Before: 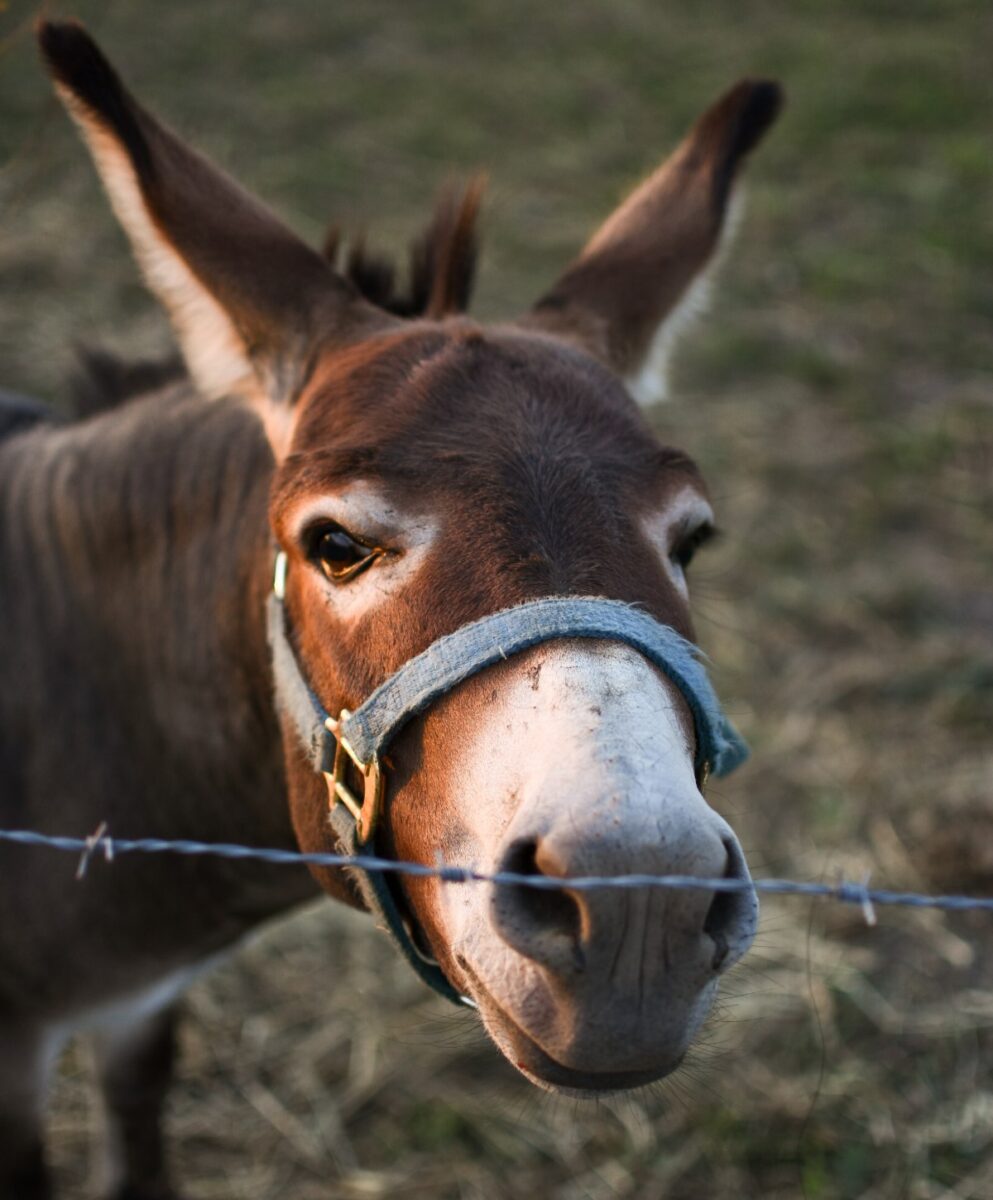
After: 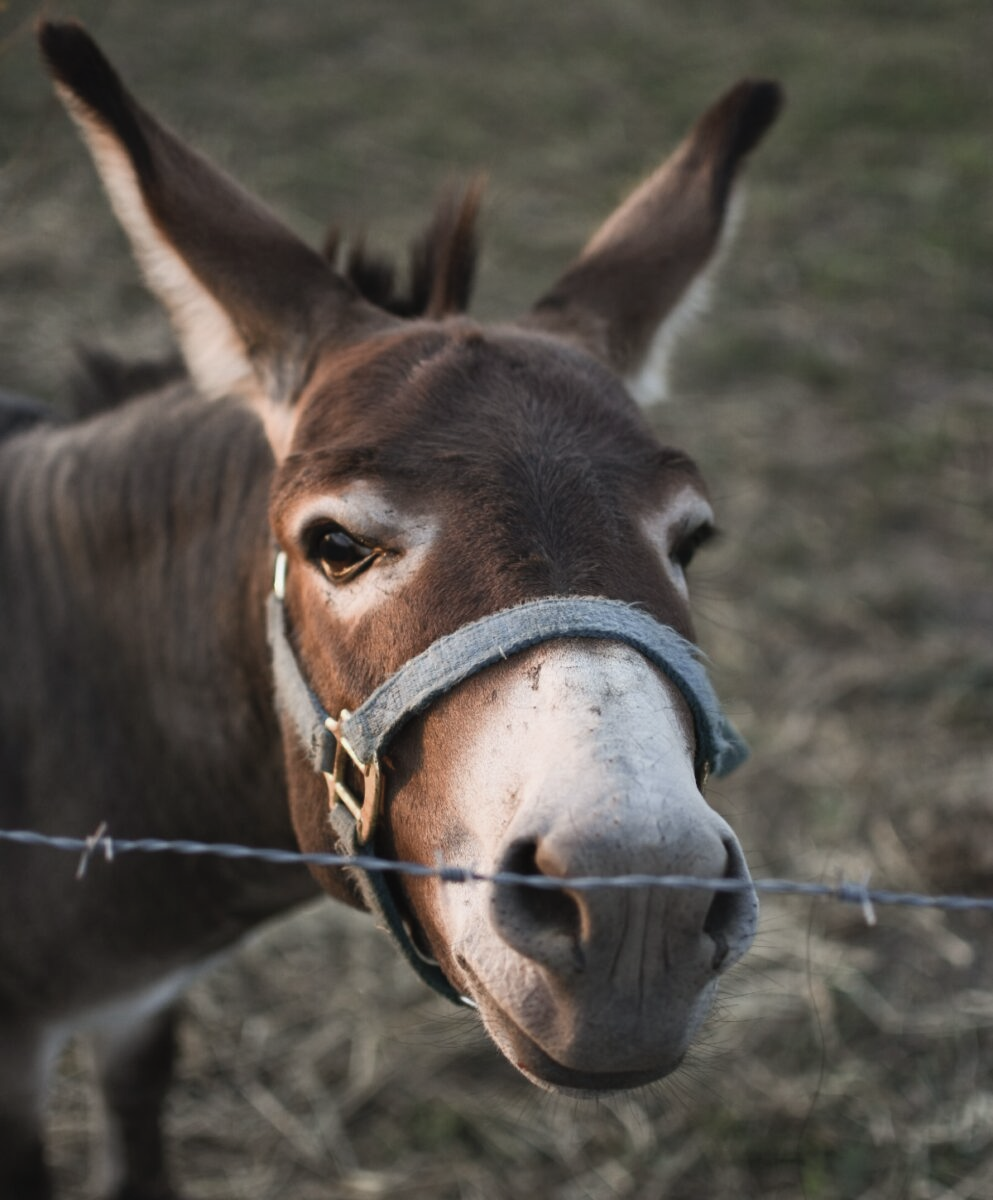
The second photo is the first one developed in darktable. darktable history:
contrast brightness saturation: contrast -0.062, saturation -0.409
